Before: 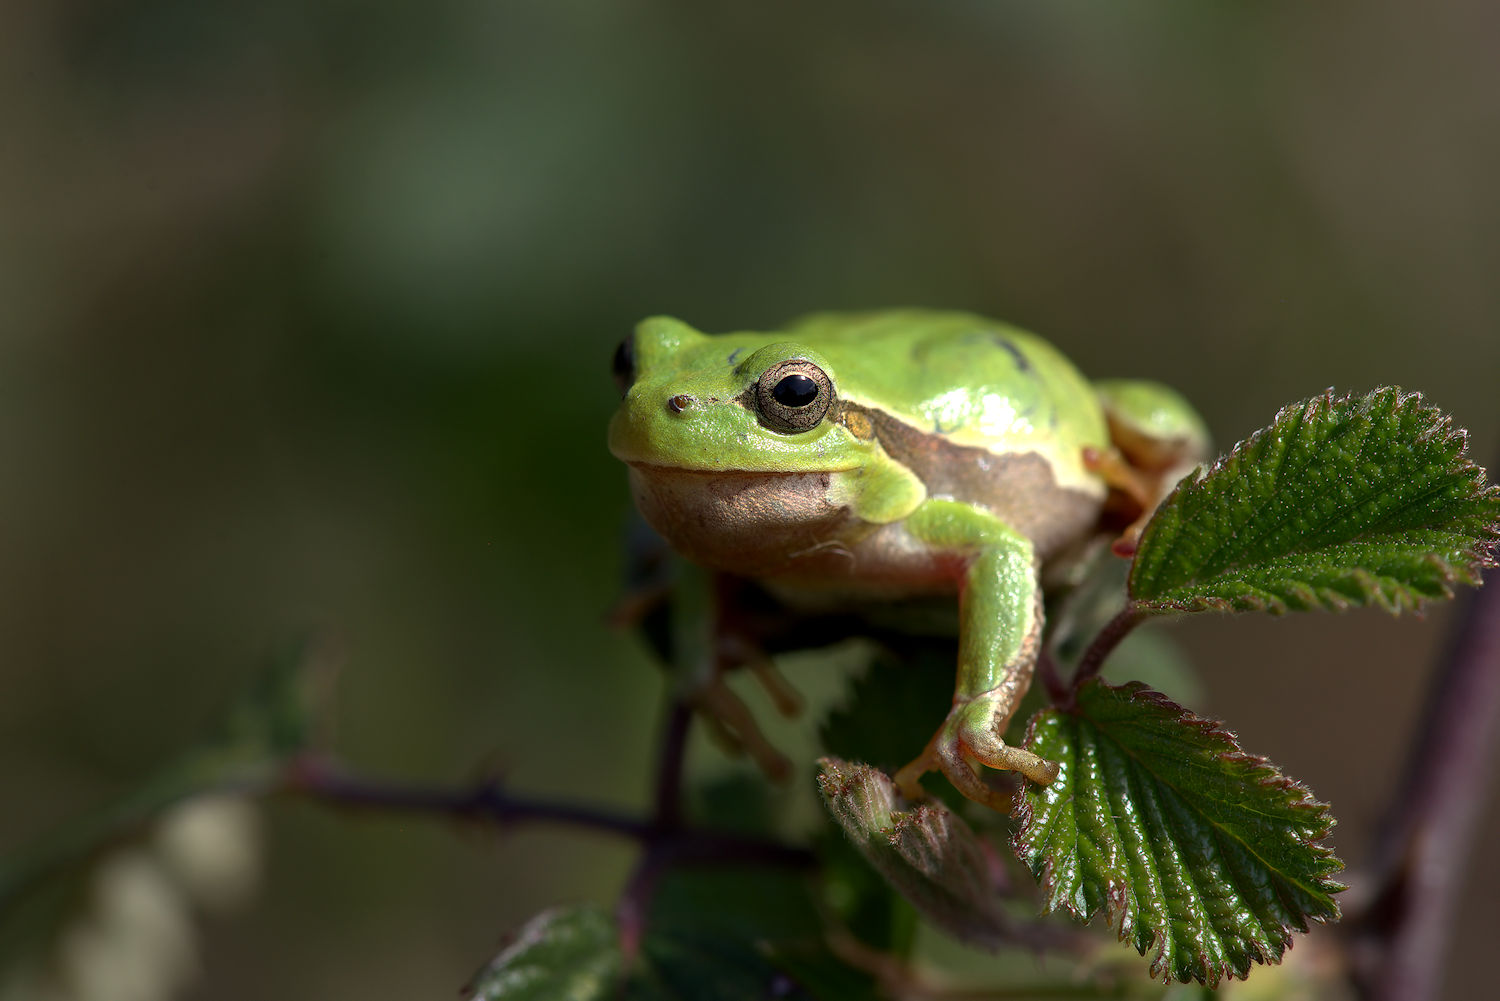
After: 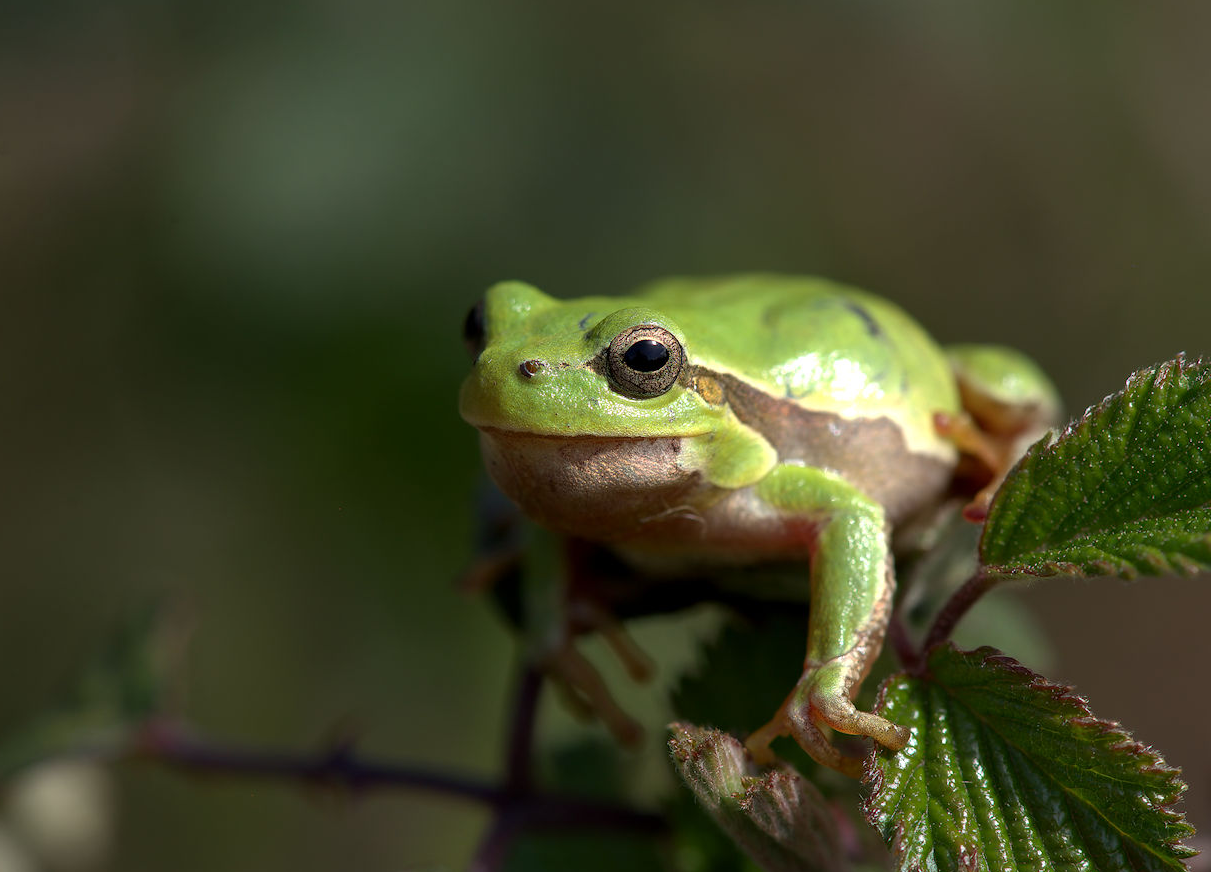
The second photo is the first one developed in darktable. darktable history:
crop: left 9.941%, top 3.527%, right 9.282%, bottom 9.306%
